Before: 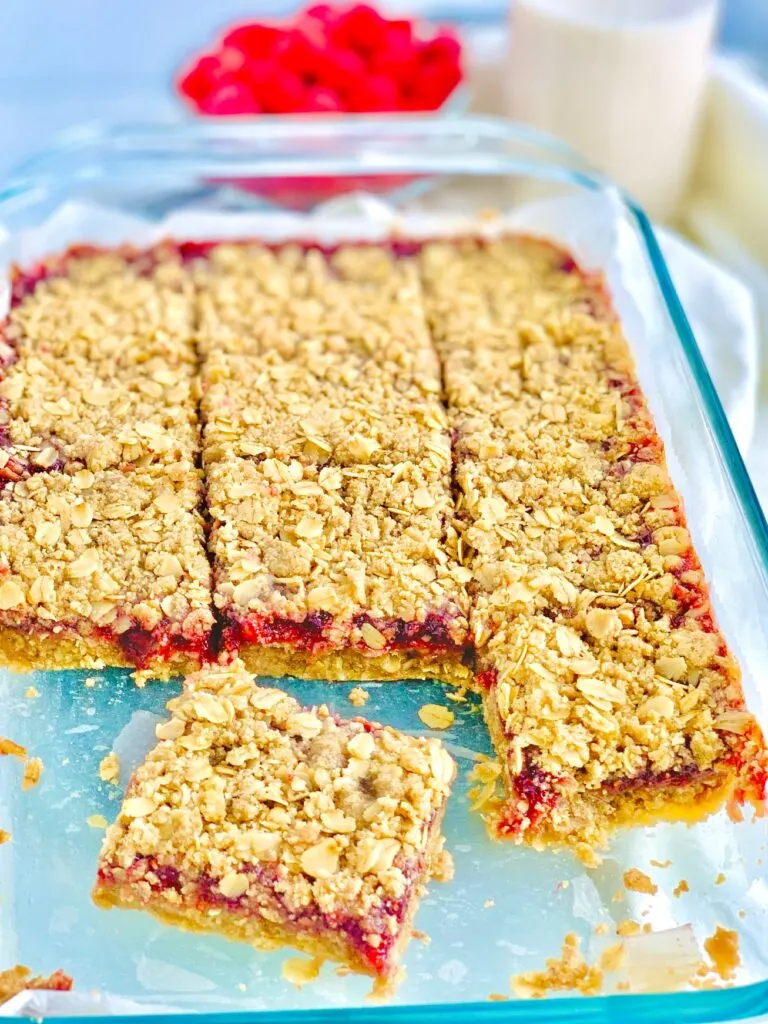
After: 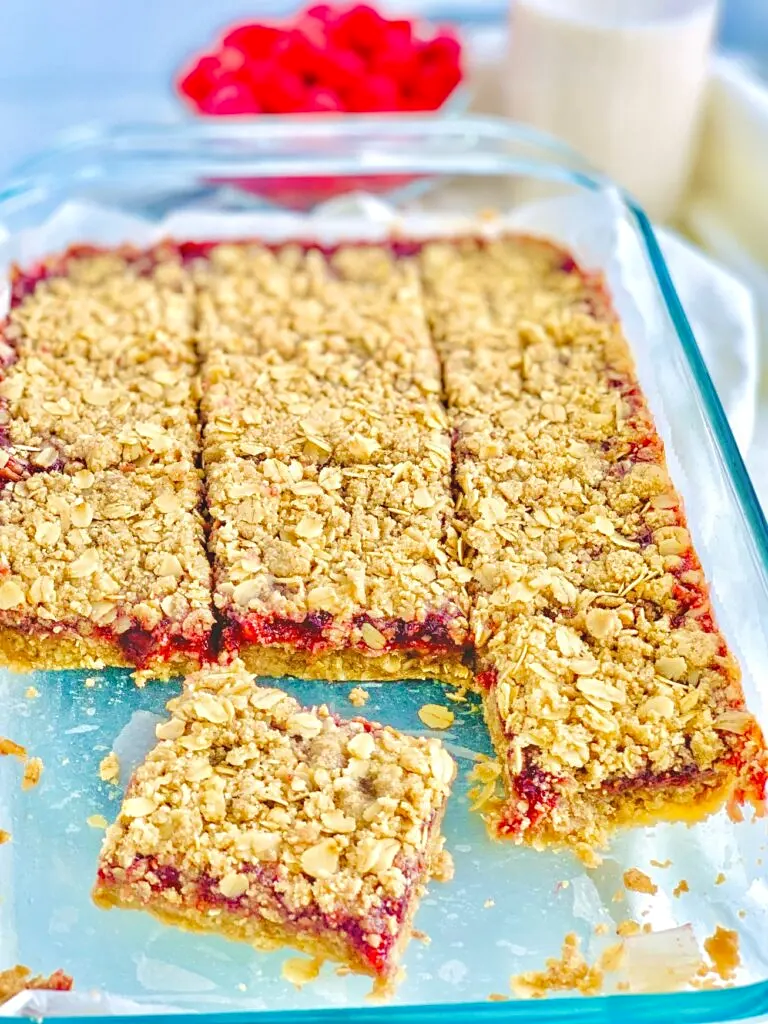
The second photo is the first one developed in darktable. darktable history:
sharpen: amount 0.2
local contrast: detail 110%
